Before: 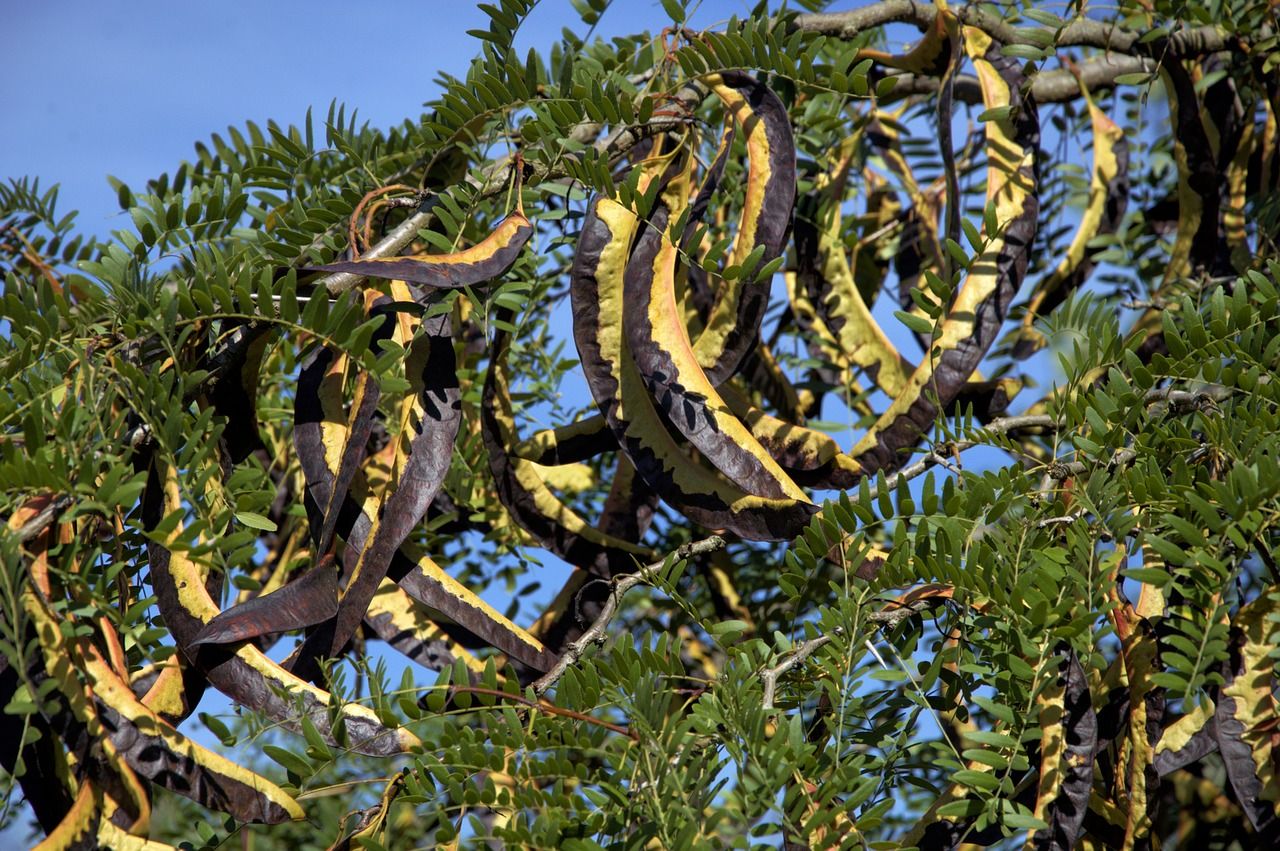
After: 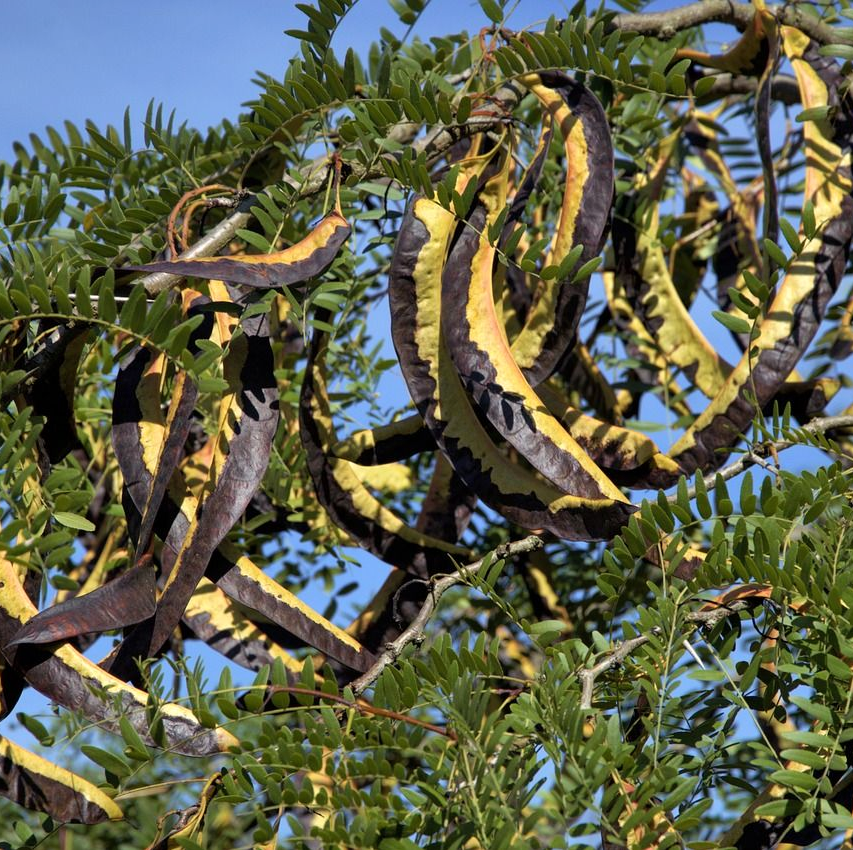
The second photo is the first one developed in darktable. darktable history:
white balance: red 1.009, blue 0.985
crop and rotate: left 14.292%, right 19.041%
shadows and highlights: low approximation 0.01, soften with gaussian
